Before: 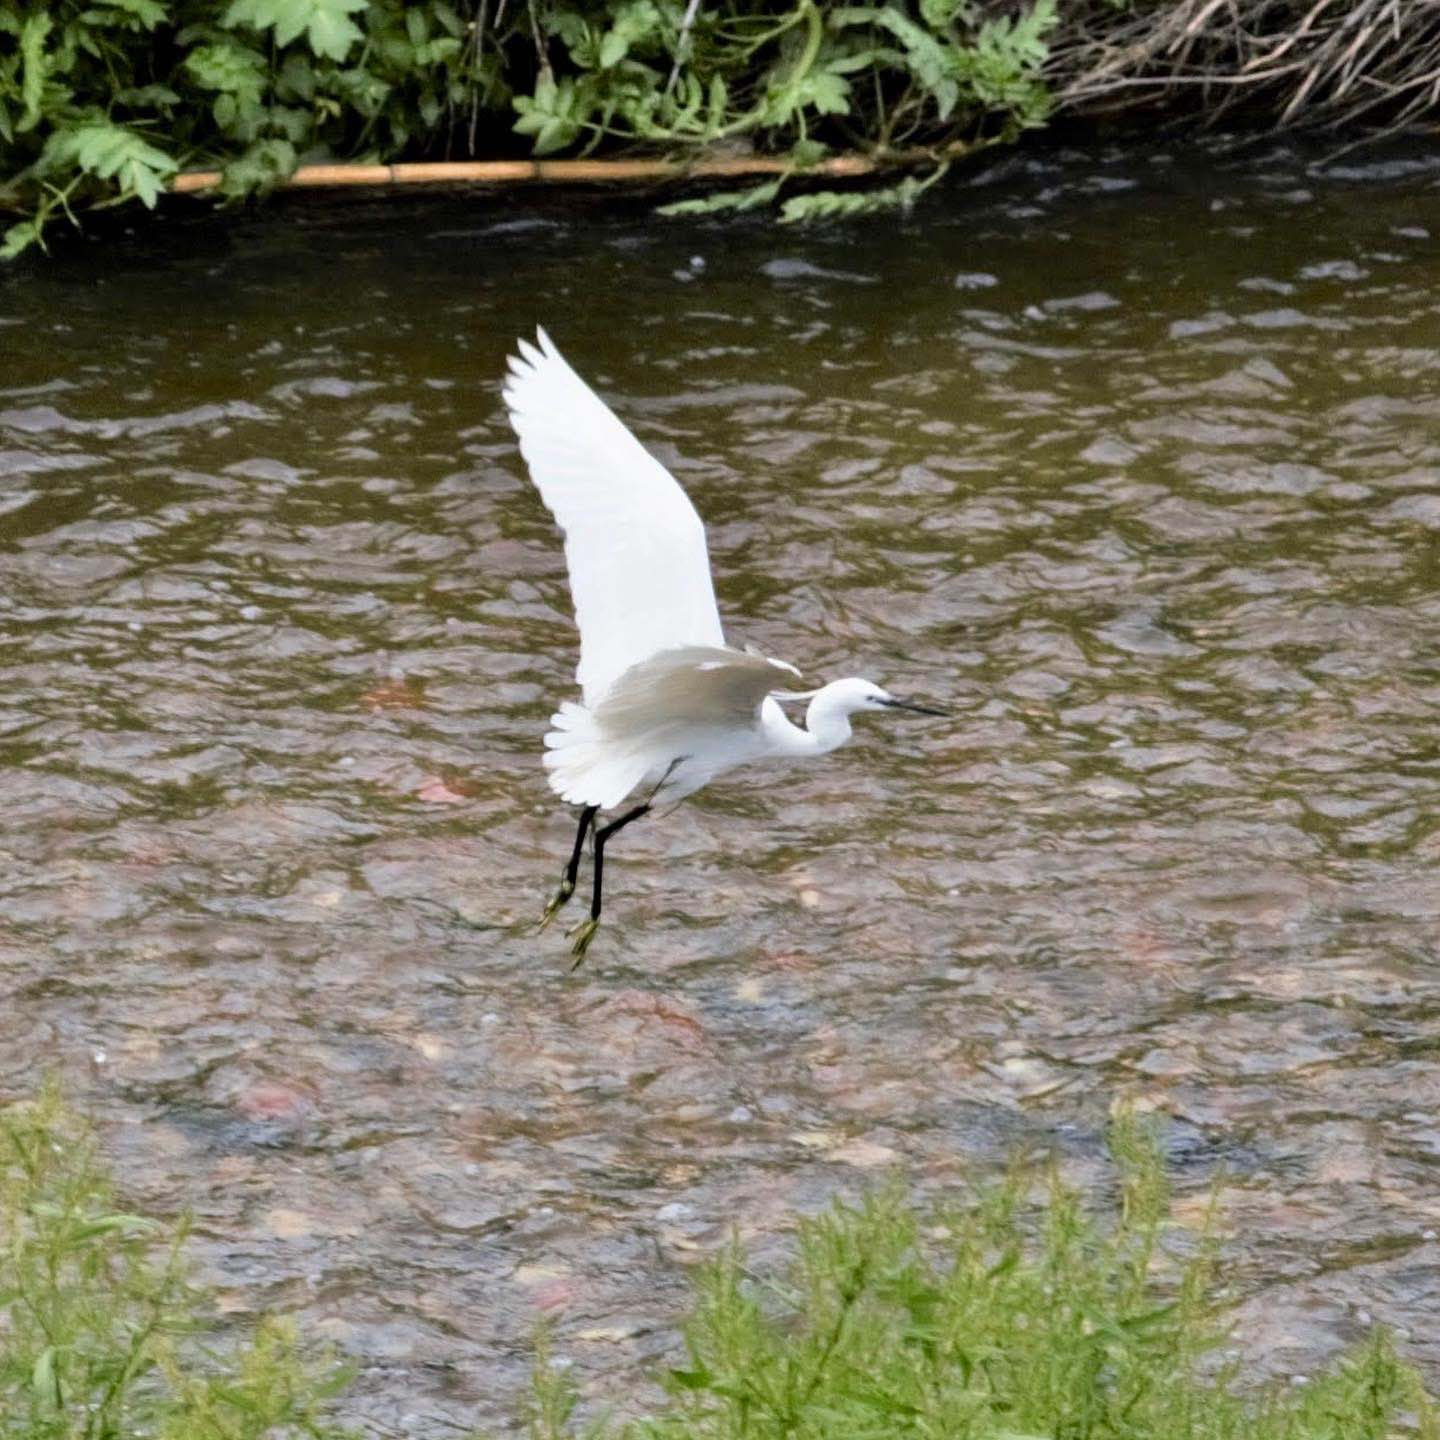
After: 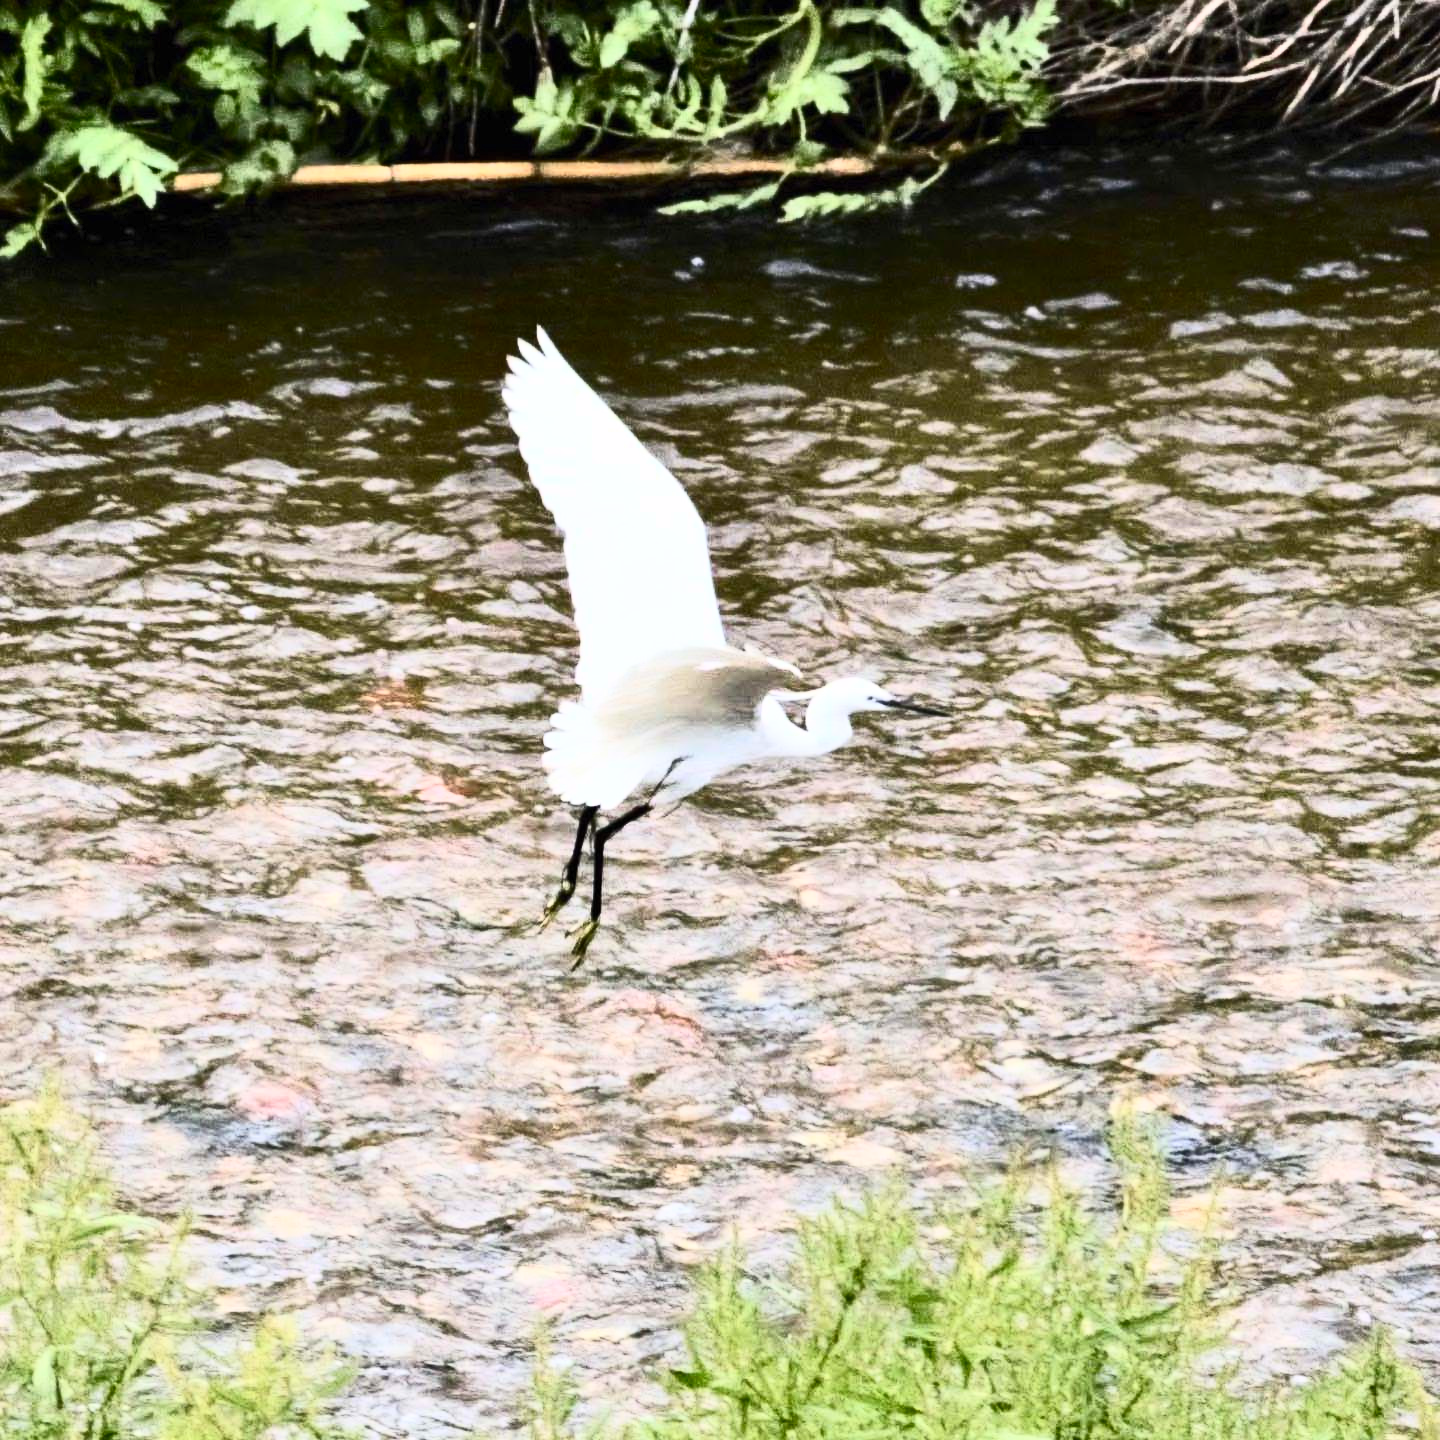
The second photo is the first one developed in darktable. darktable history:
contrast brightness saturation: contrast 0.63, brightness 0.328, saturation 0.138
